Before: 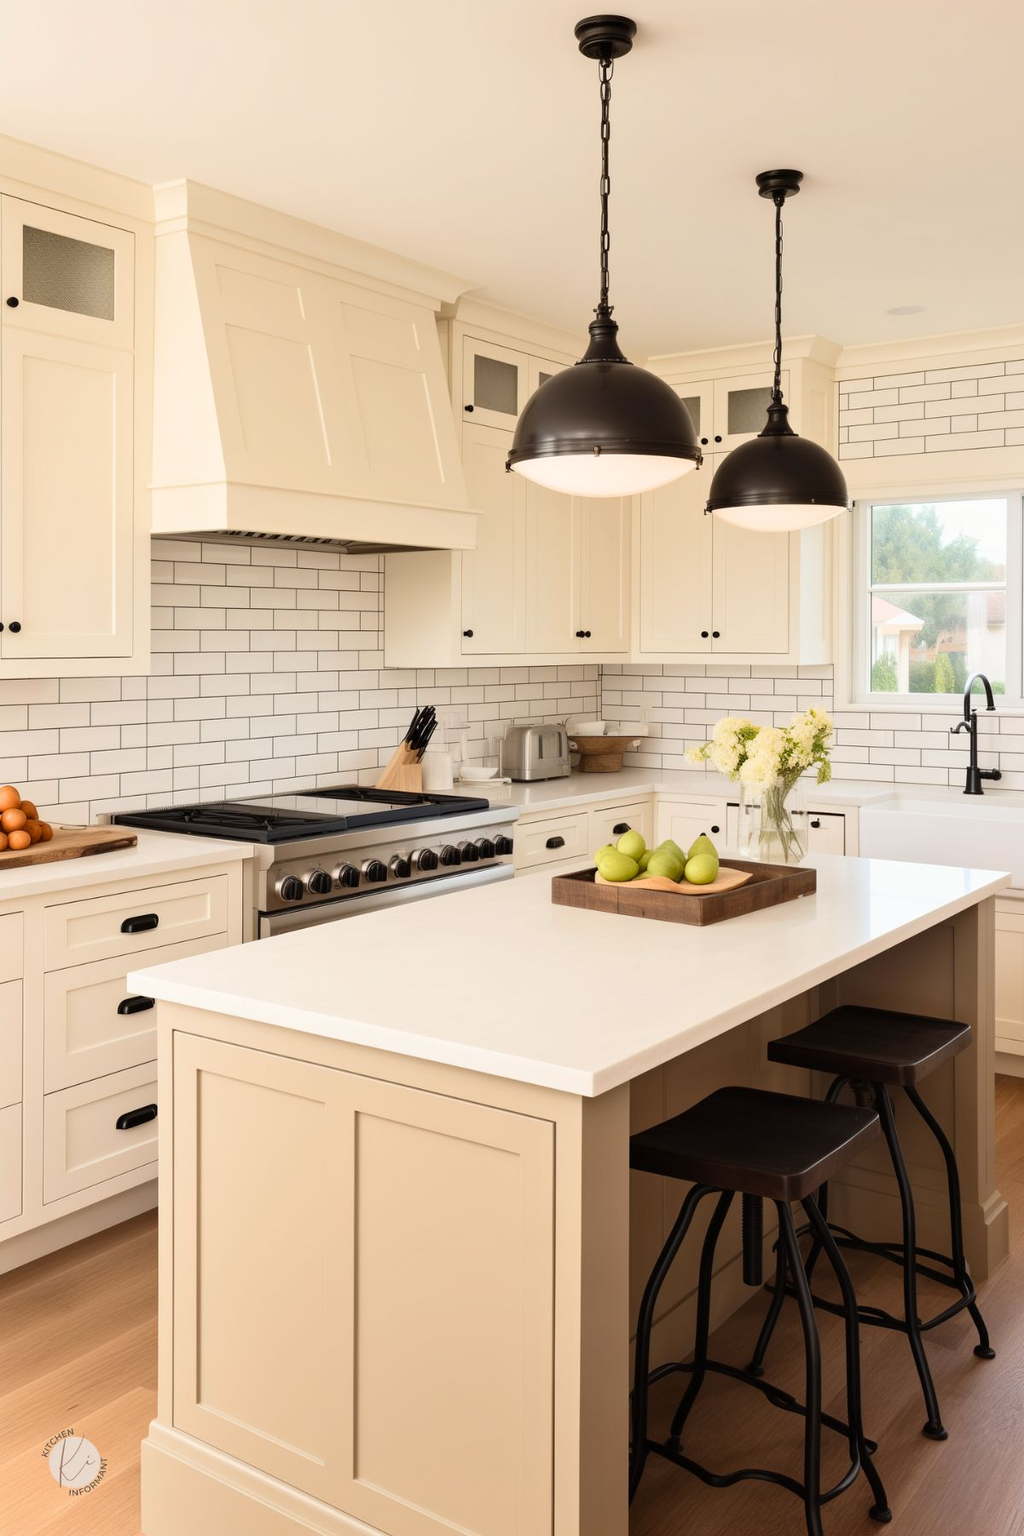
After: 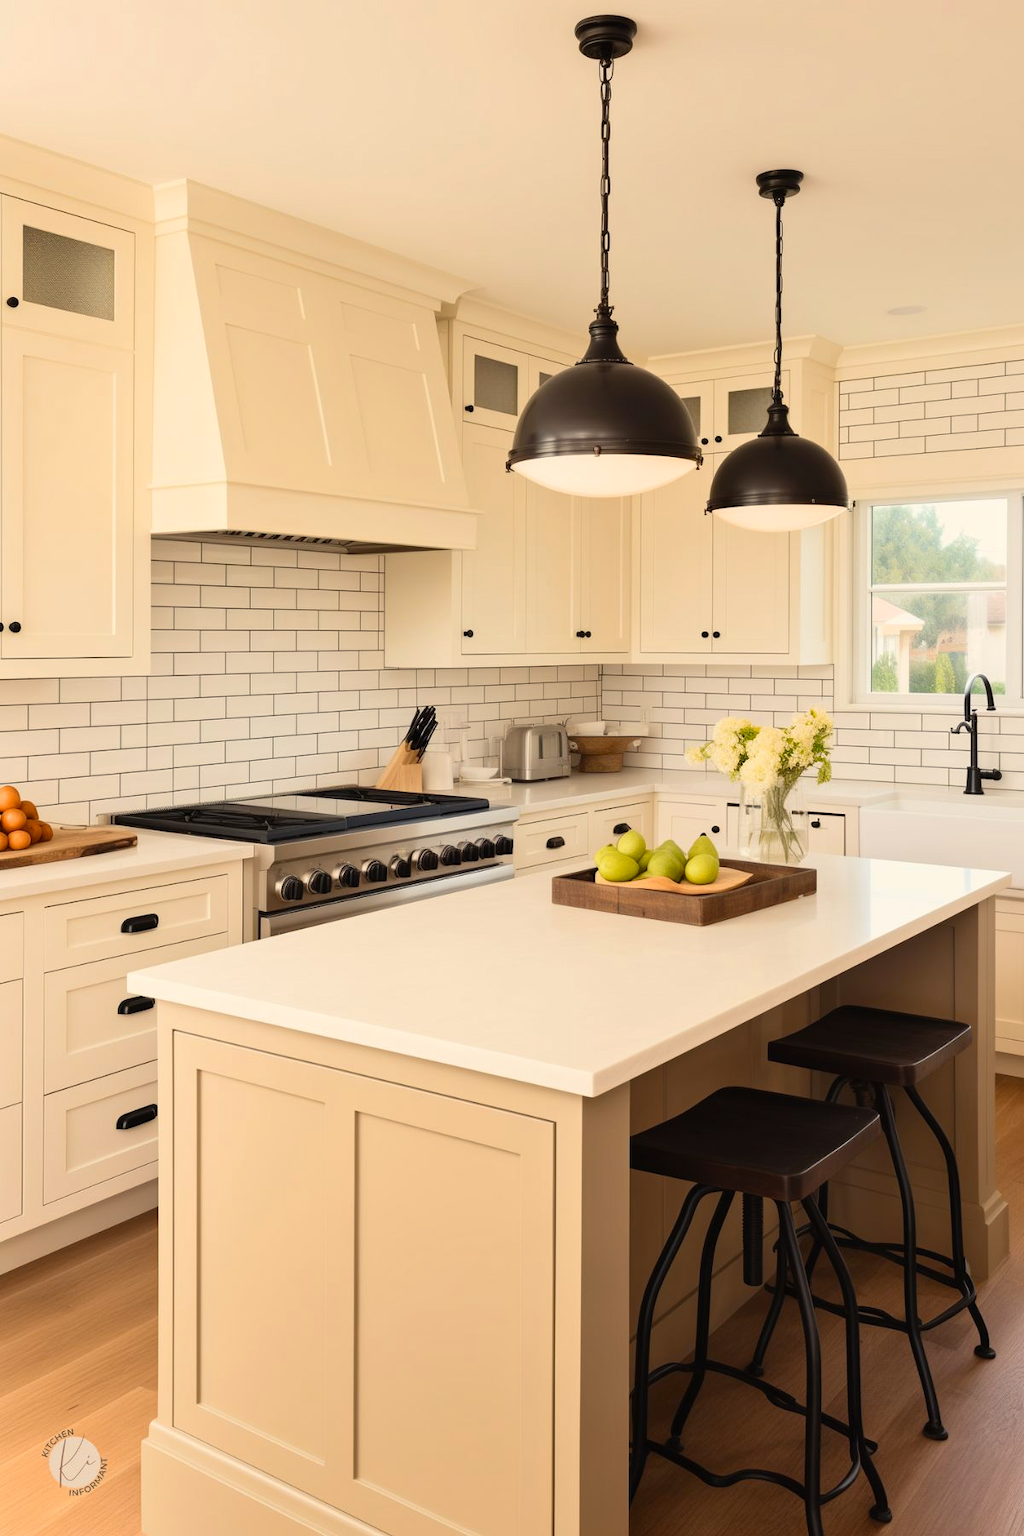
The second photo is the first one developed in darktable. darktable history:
contrast brightness saturation: contrast -0.024, brightness -0.009, saturation 0.027
color balance rgb: highlights gain › chroma 2.994%, highlights gain › hue 77.35°, linear chroma grading › global chroma 8.739%, perceptual saturation grading › global saturation 0.841%
